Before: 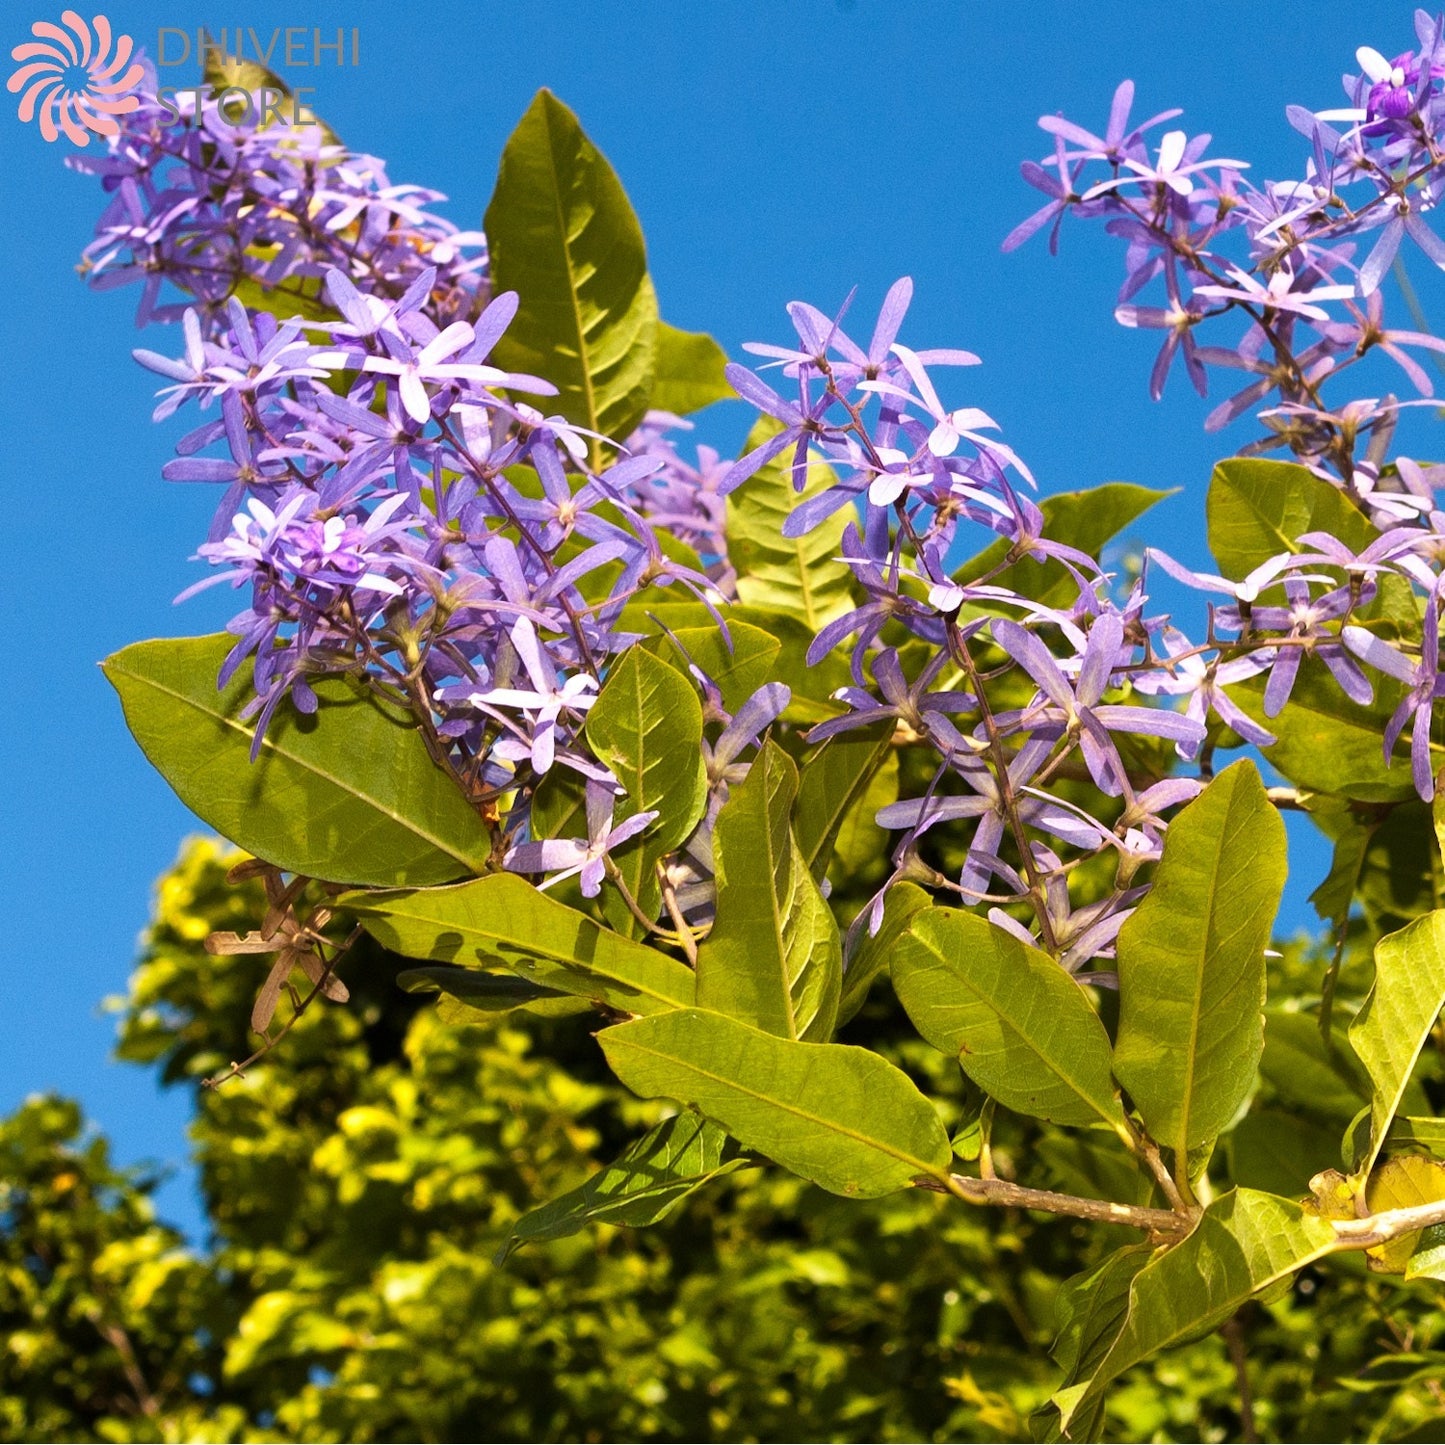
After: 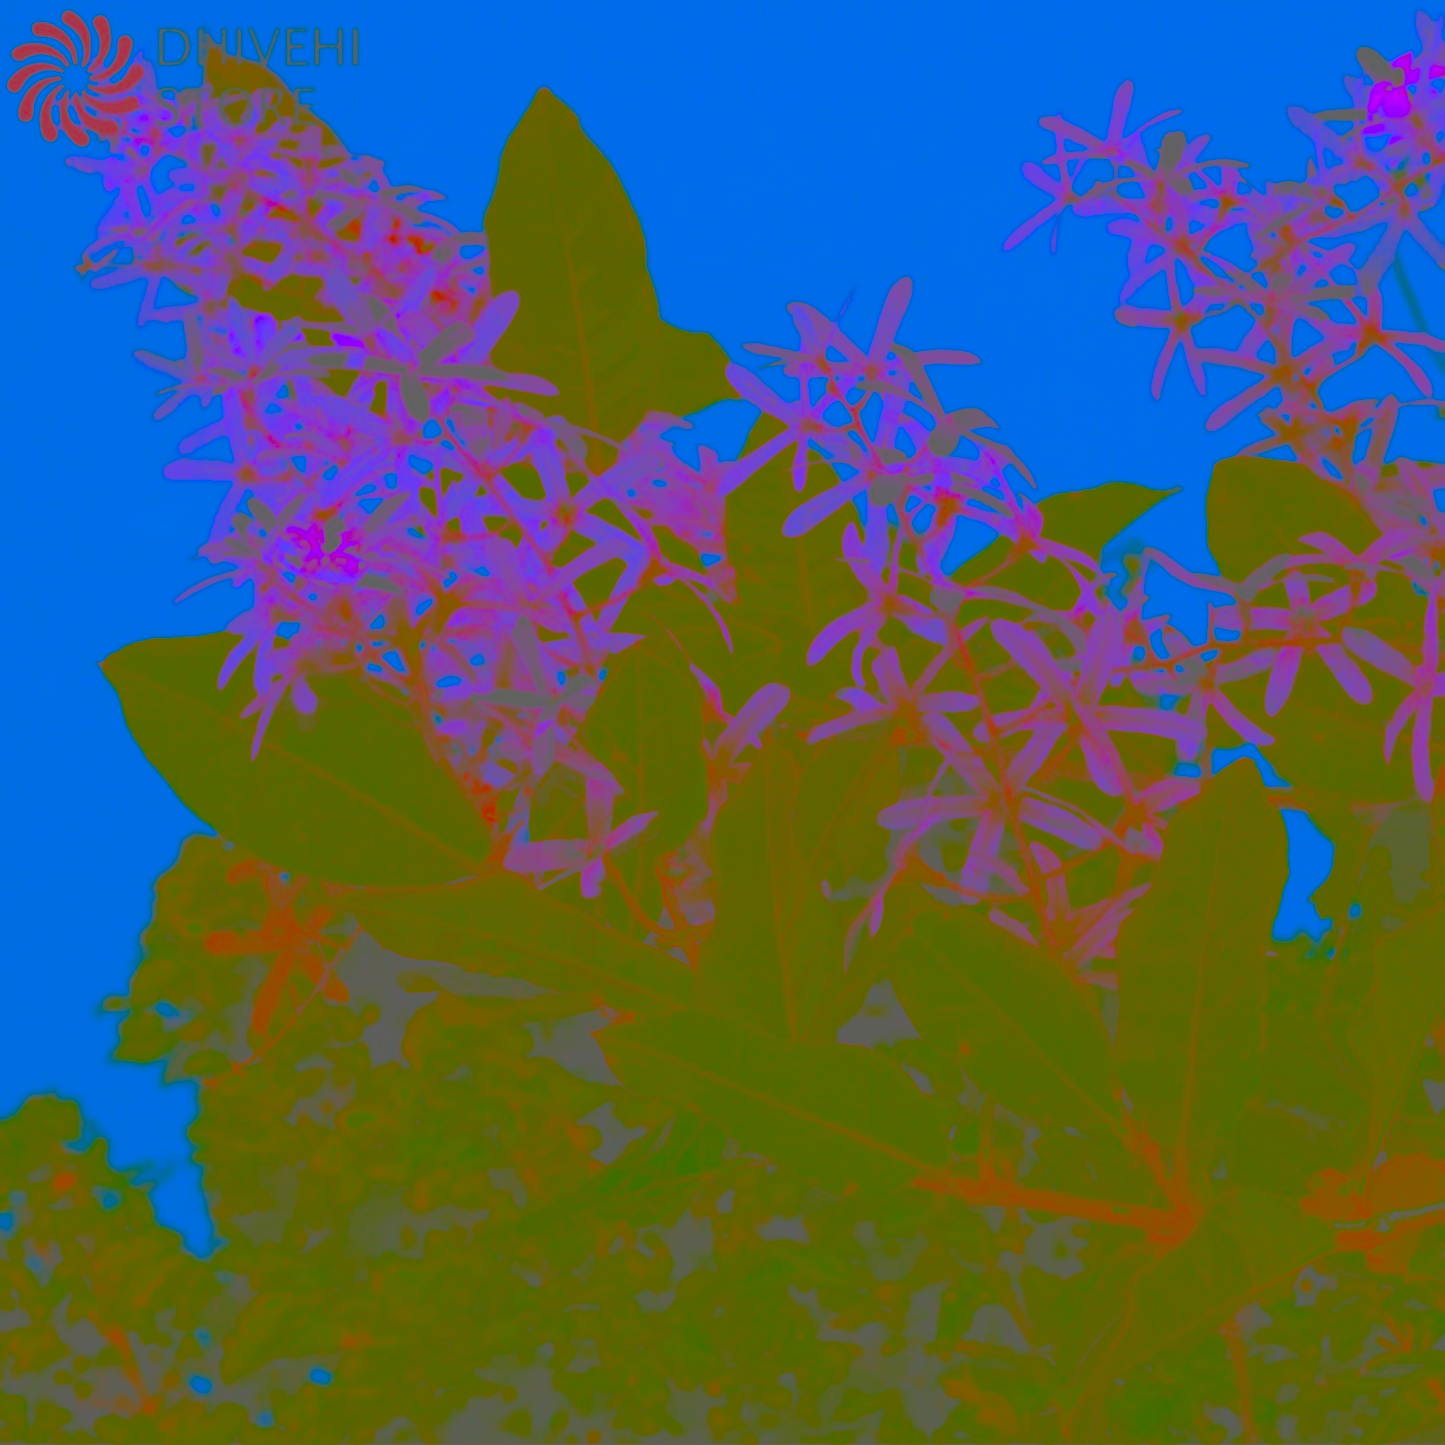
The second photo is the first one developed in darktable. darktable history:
contrast brightness saturation: contrast -0.987, brightness -0.159, saturation 0.752
shadows and highlights: shadows 25.67, highlights -71.01
local contrast: on, module defaults
